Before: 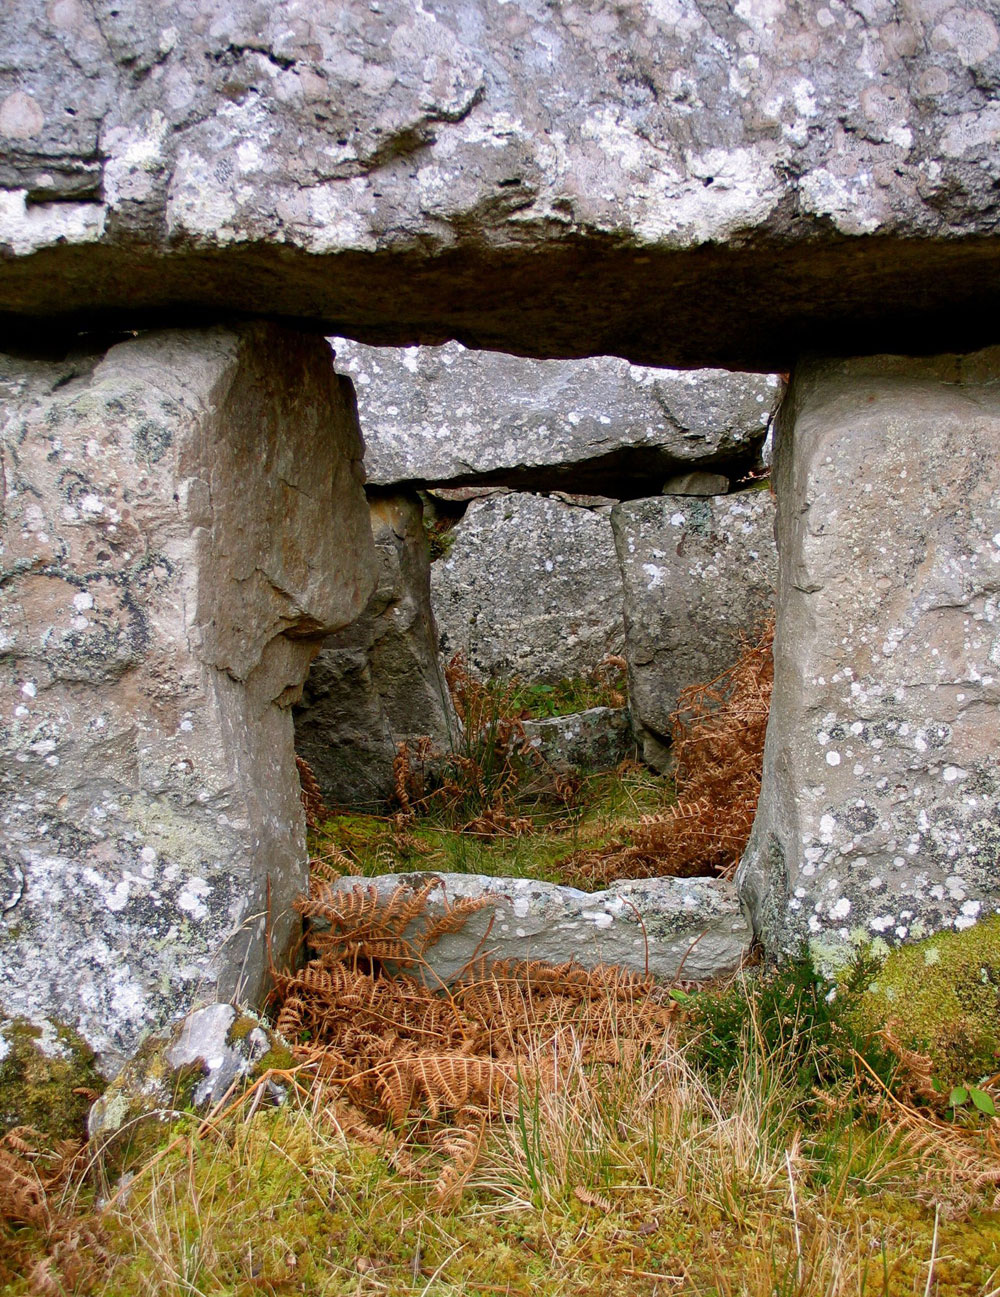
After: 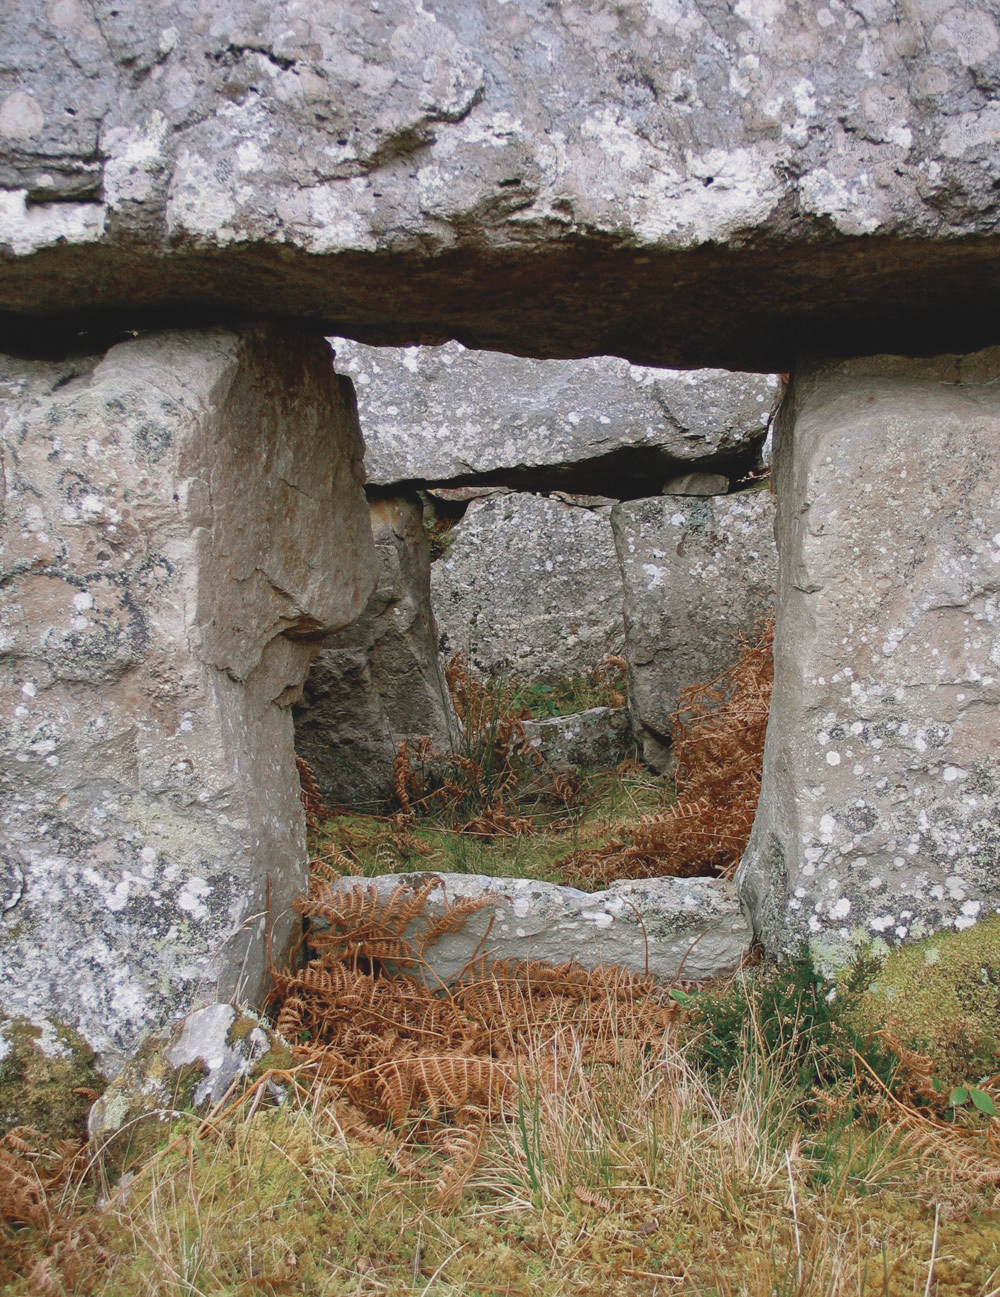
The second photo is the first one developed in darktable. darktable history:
contrast brightness saturation: contrast -0.15, brightness 0.05, saturation -0.12
color zones: curves: ch0 [(0, 0.5) (0.125, 0.4) (0.25, 0.5) (0.375, 0.4) (0.5, 0.4) (0.625, 0.35) (0.75, 0.35) (0.875, 0.5)]; ch1 [(0, 0.35) (0.125, 0.45) (0.25, 0.35) (0.375, 0.35) (0.5, 0.35) (0.625, 0.35) (0.75, 0.45) (0.875, 0.35)]; ch2 [(0, 0.6) (0.125, 0.5) (0.25, 0.5) (0.375, 0.6) (0.5, 0.6) (0.625, 0.5) (0.75, 0.5) (0.875, 0.5)]
